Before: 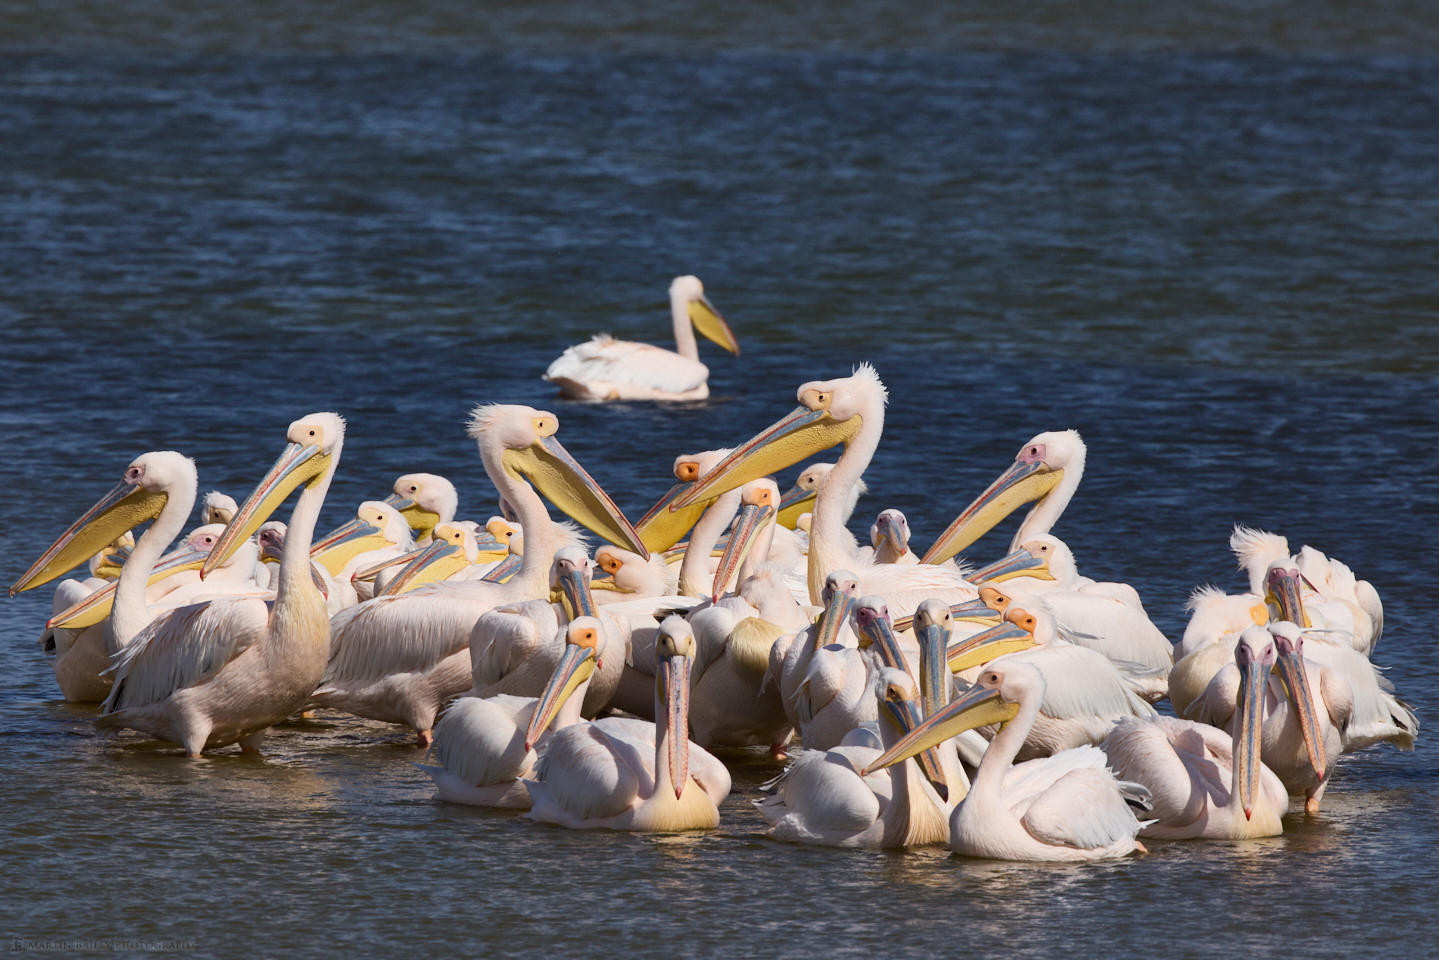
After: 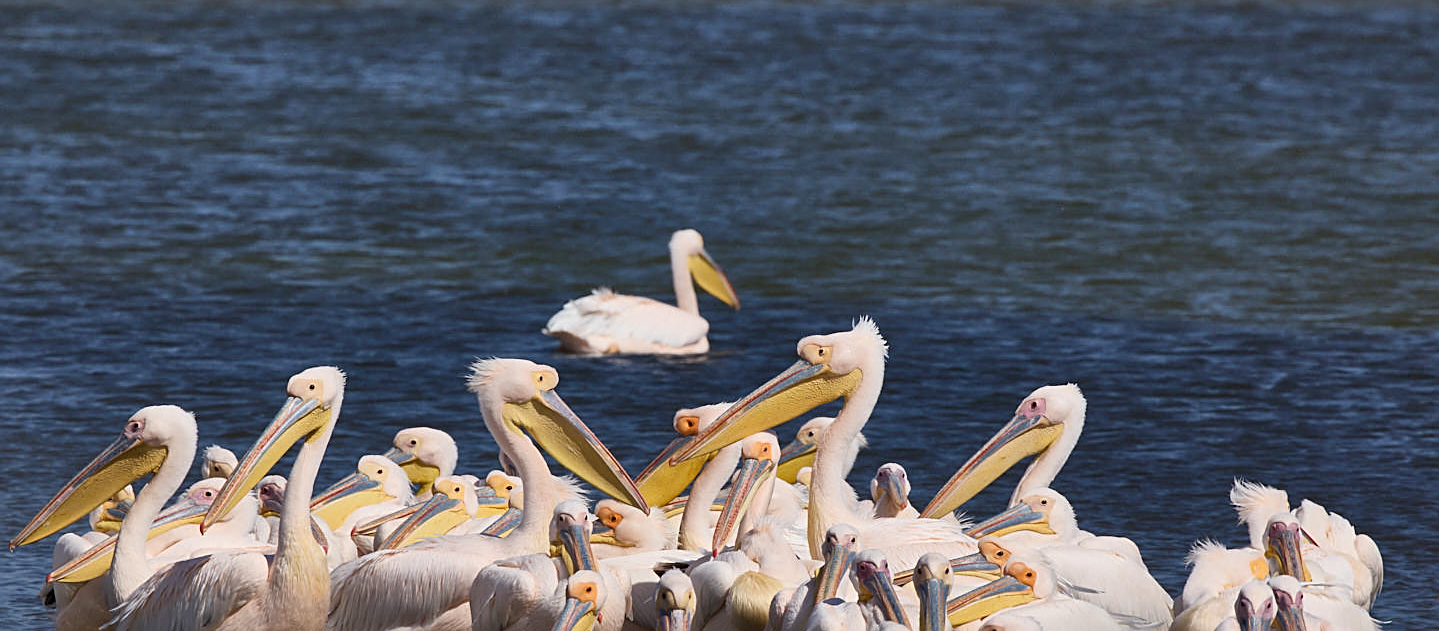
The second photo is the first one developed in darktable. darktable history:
shadows and highlights: low approximation 0.01, soften with gaussian
sharpen: on, module defaults
crop and rotate: top 4.872%, bottom 29.354%
